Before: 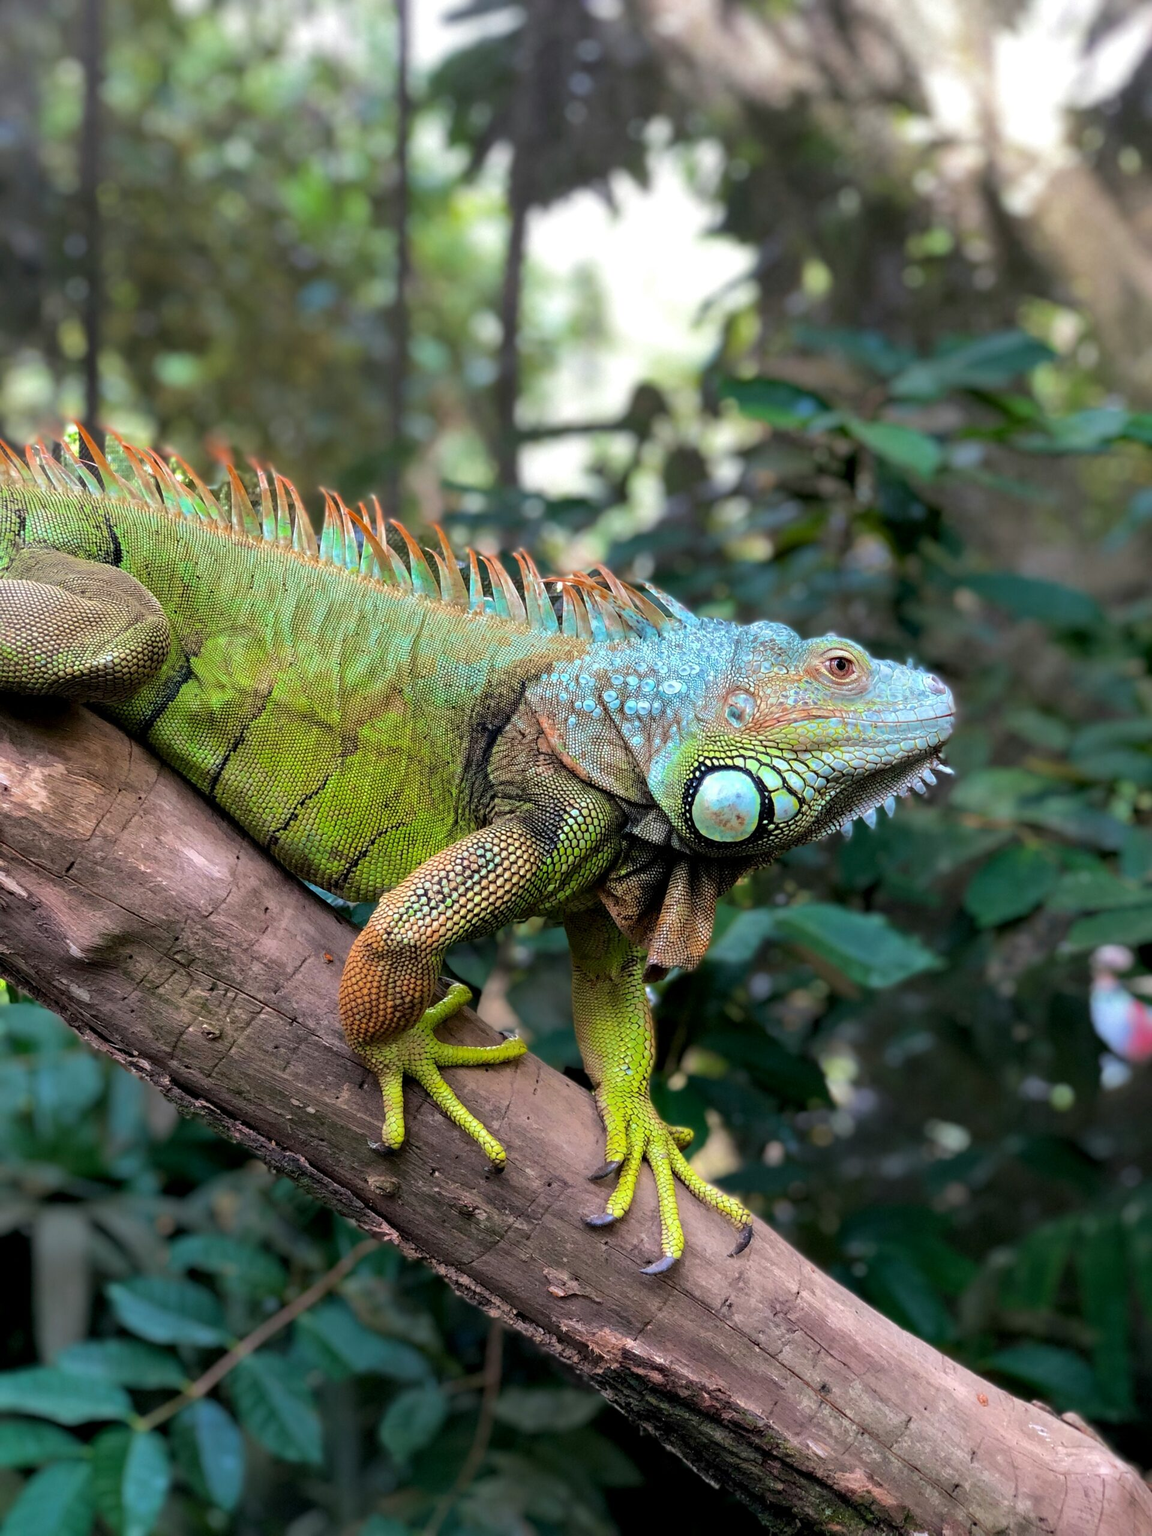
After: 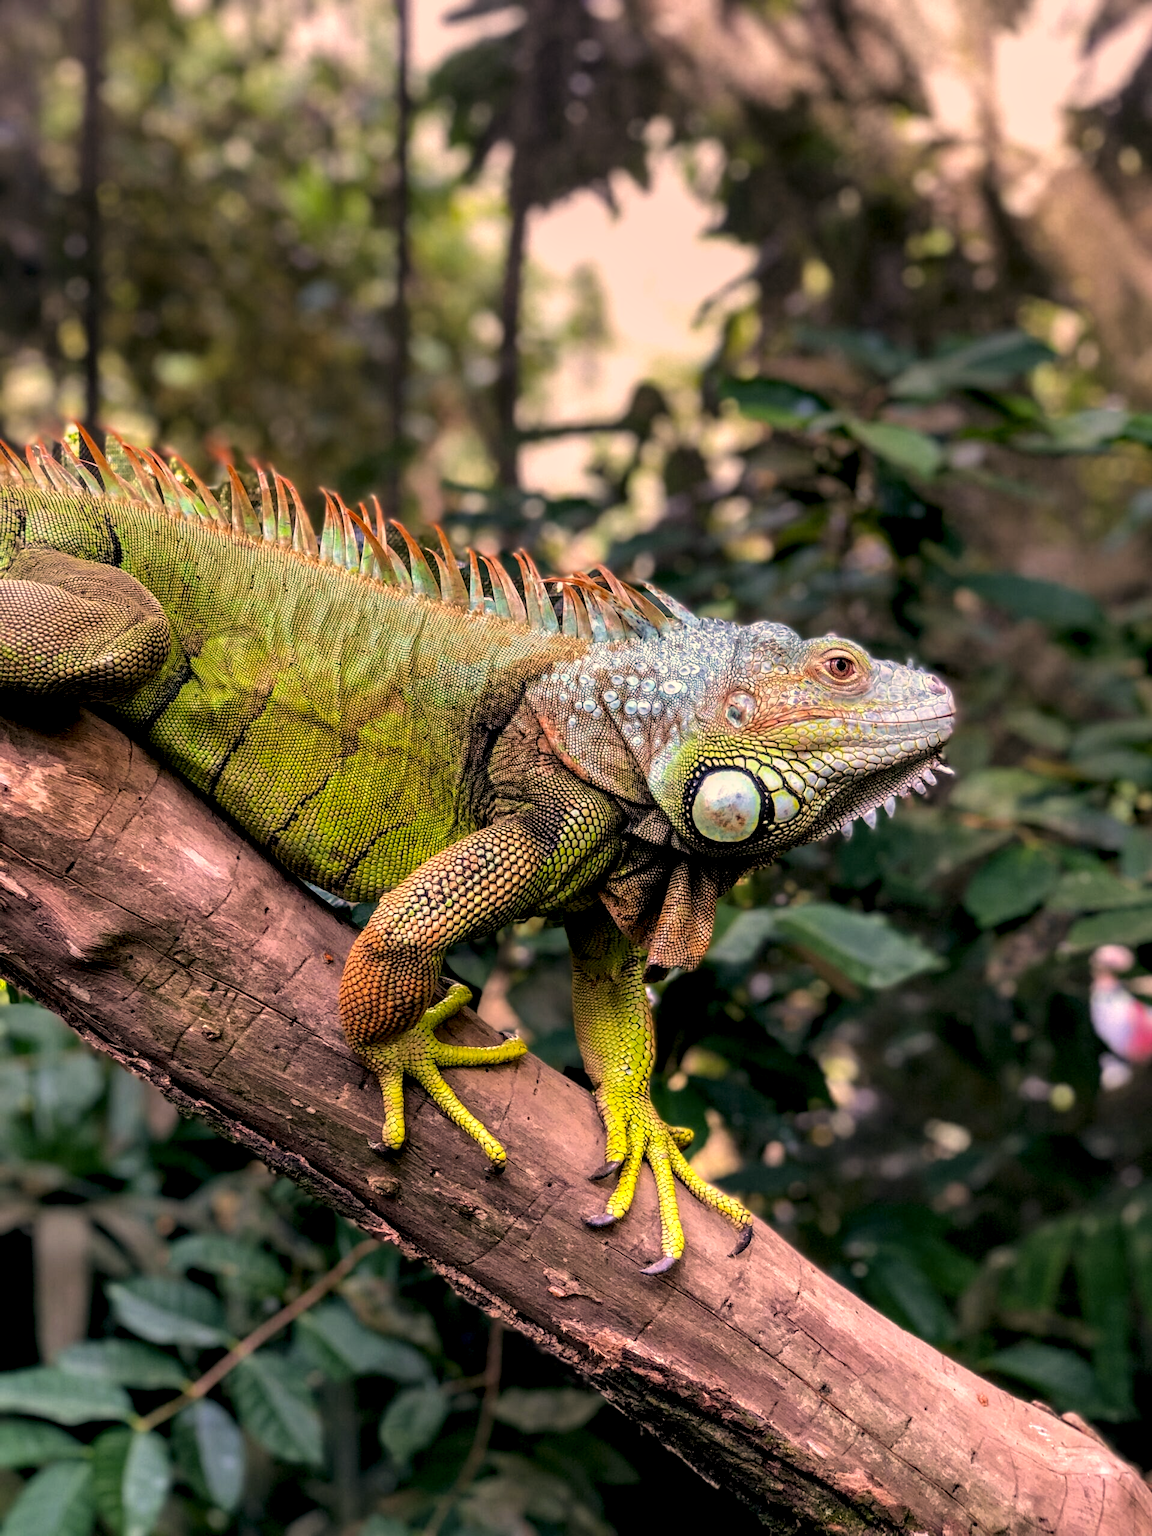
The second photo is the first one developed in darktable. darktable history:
color correction: highlights a* 21.16, highlights b* 19.61
local contrast: detail 160%
graduated density: on, module defaults
